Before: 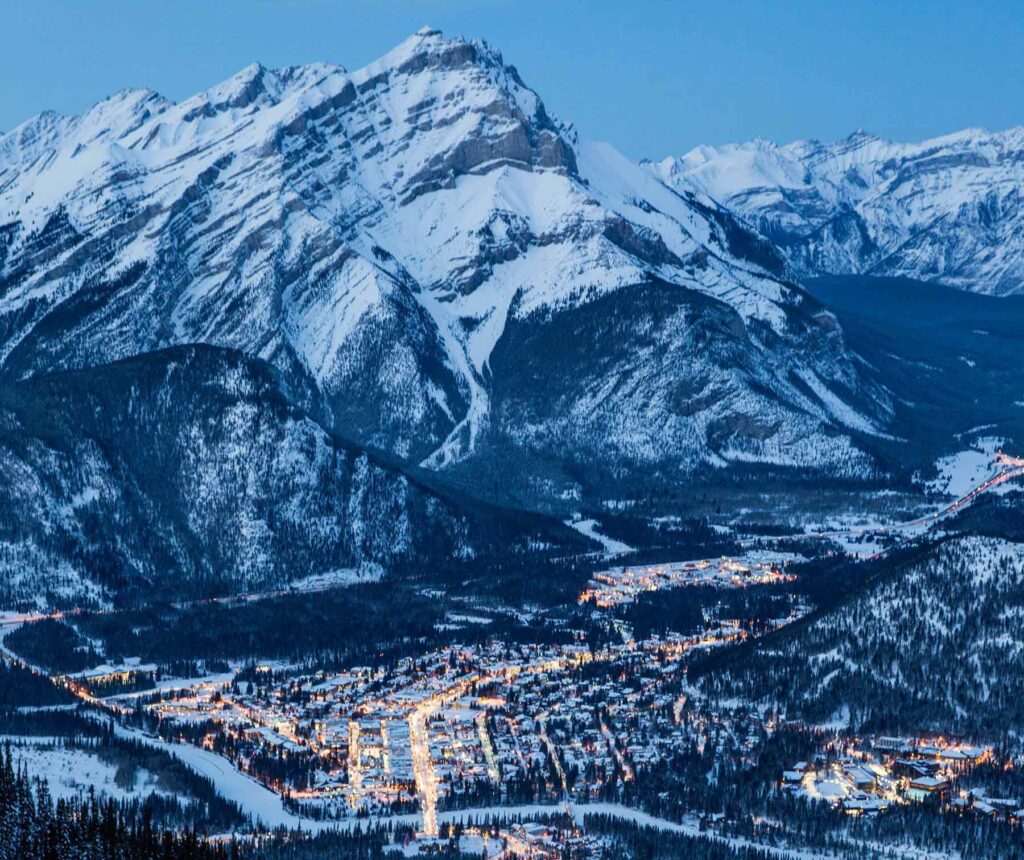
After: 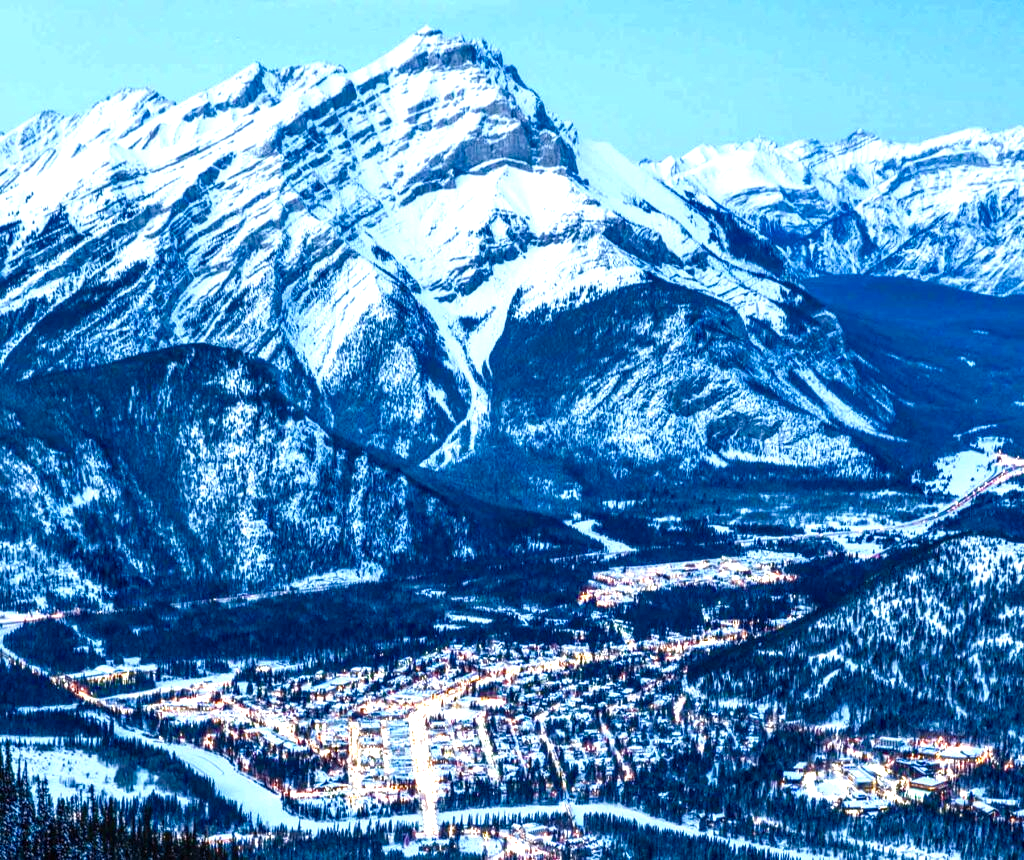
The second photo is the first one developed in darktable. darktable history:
local contrast: on, module defaults
exposure: exposure 0.943 EV, compensate highlight preservation false
color balance rgb: perceptual saturation grading › highlights -29.58%, perceptual saturation grading › mid-tones 29.47%, perceptual saturation grading › shadows 59.73%, perceptual brilliance grading › global brilliance -17.79%, perceptual brilliance grading › highlights 28.73%, global vibrance 15.44%
